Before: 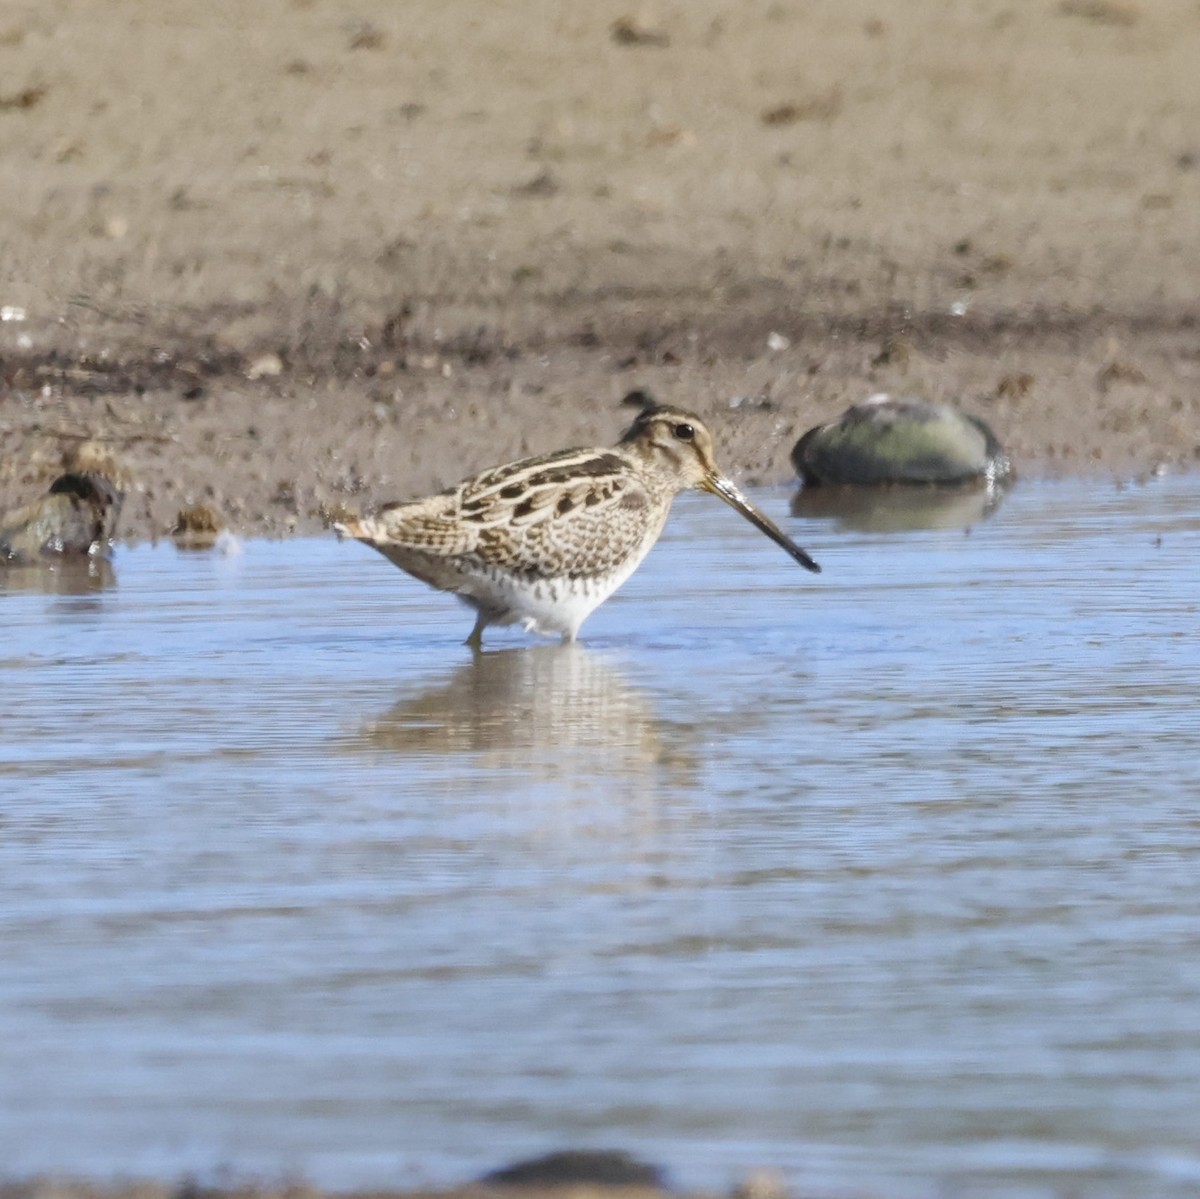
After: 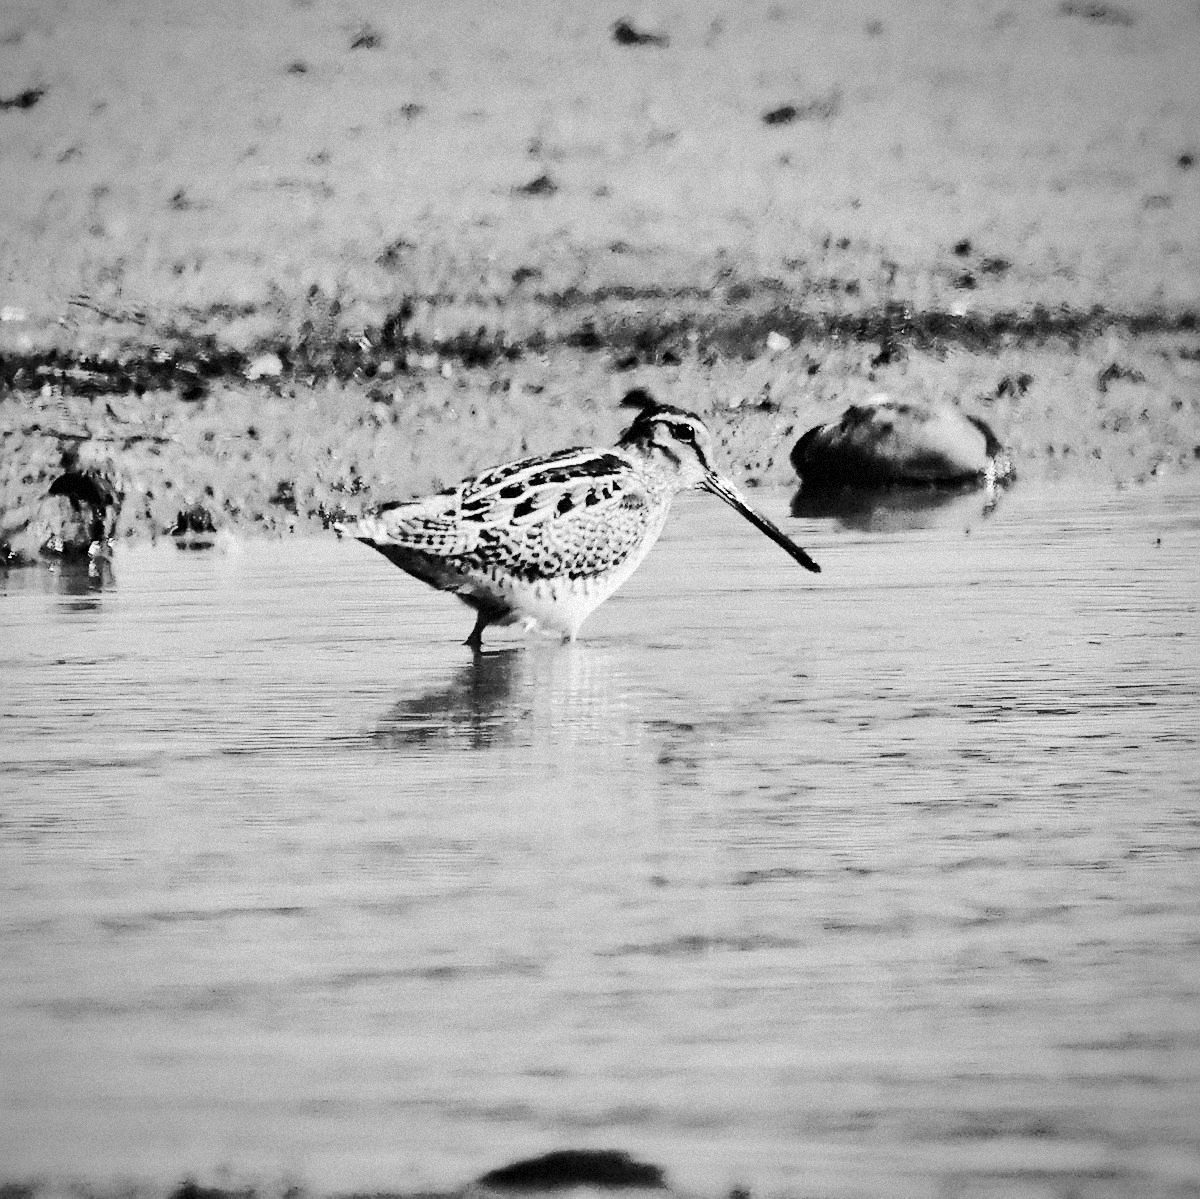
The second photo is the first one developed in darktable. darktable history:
contrast equalizer: y [[0.531, 0.548, 0.559, 0.557, 0.544, 0.527], [0.5 ×6], [0.5 ×6], [0 ×6], [0 ×6]]
exposure: exposure -0.36 EV, compensate highlight preservation false
grain: mid-tones bias 0%
shadows and highlights: shadows 25, highlights -48, soften with gaussian
sharpen: radius 1.4, amount 1.25, threshold 0.7
monochrome: on, module defaults
color correction: highlights a* -0.482, highlights b* 0.161, shadows a* 4.66, shadows b* 20.72
tone curve: curves: ch0 [(0, 0) (0.086, 0.006) (0.148, 0.021) (0.245, 0.105) (0.374, 0.401) (0.444, 0.631) (0.778, 0.915) (1, 1)], color space Lab, linked channels, preserve colors none
vignetting: fall-off radius 60%, automatic ratio true
